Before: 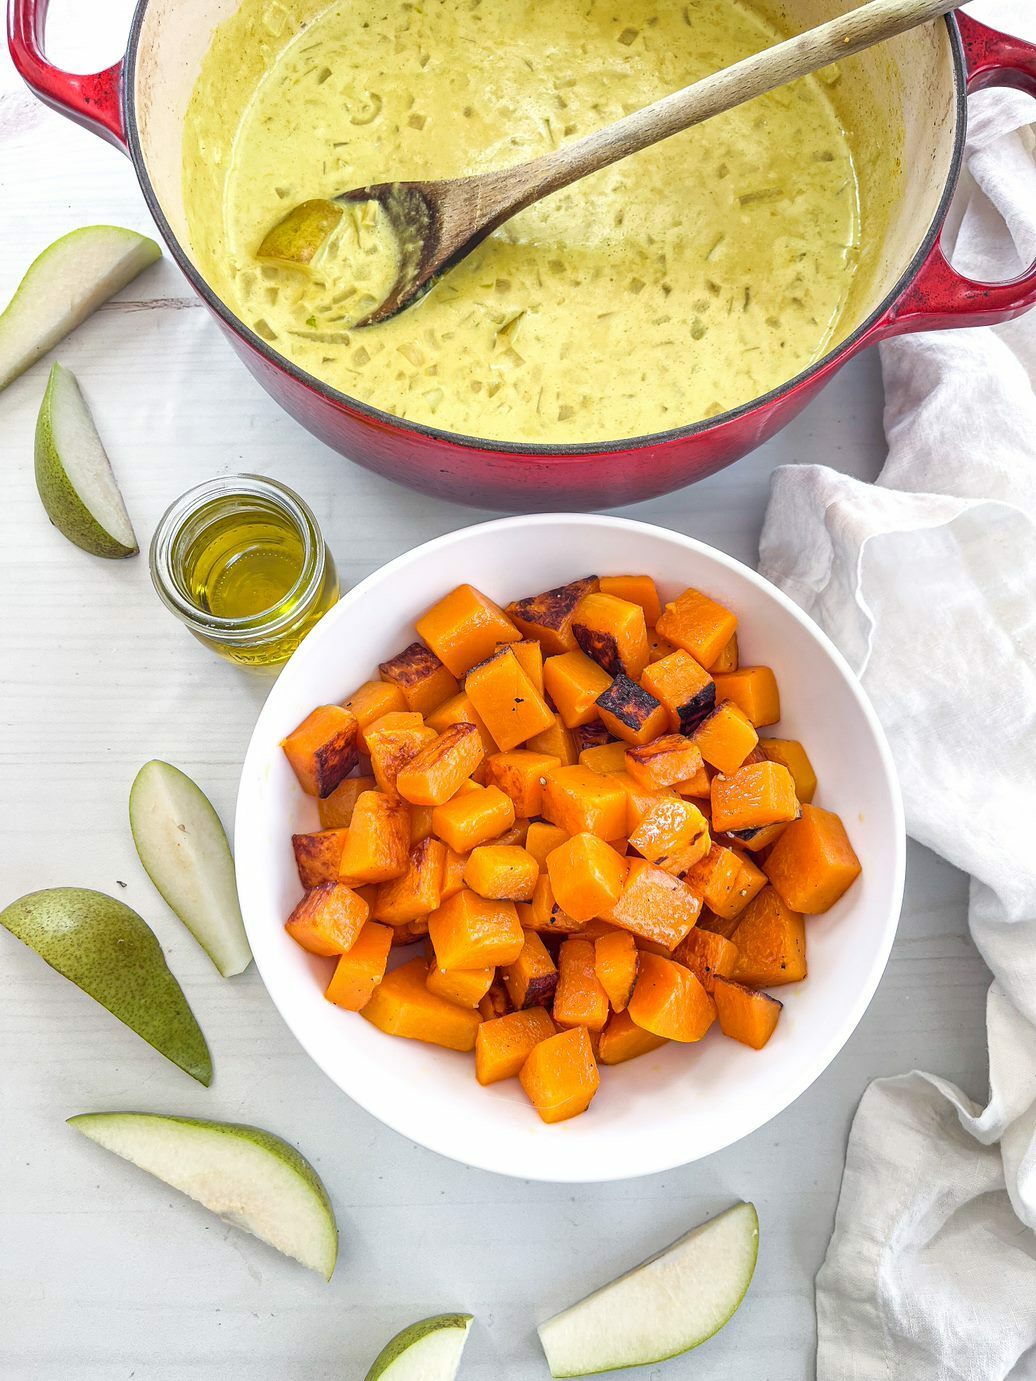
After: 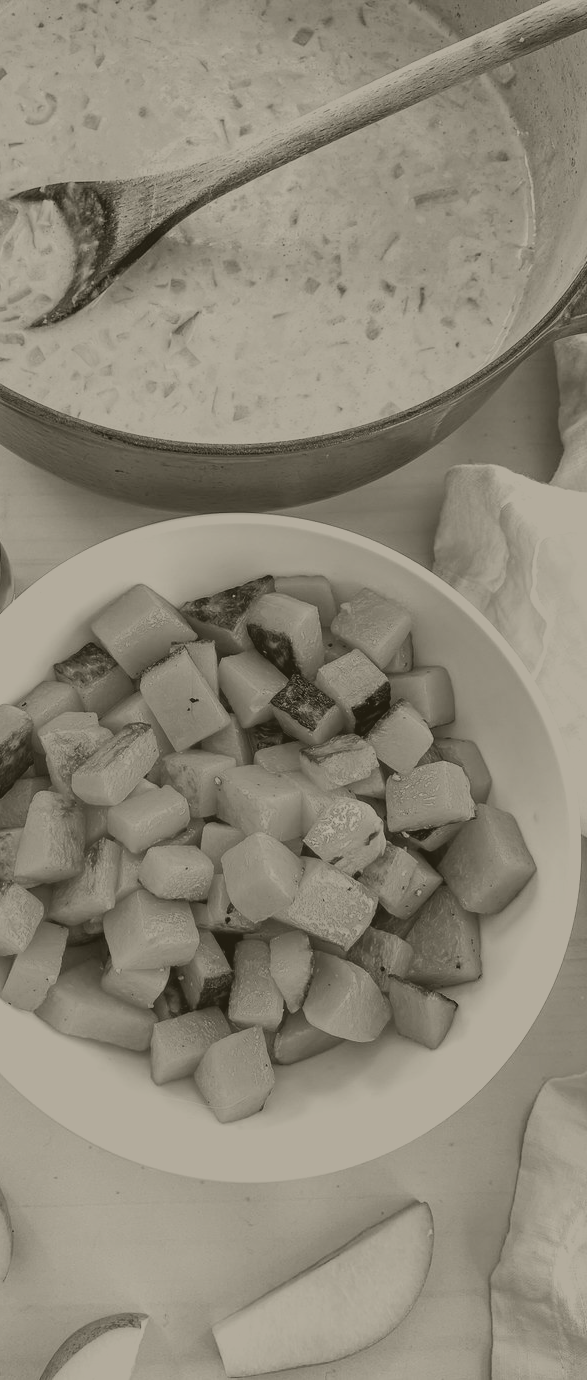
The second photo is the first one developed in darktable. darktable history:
colorize: hue 41.44°, saturation 22%, source mix 60%, lightness 10.61%
filmic rgb: black relative exposure -8.2 EV, white relative exposure 2.2 EV, threshold 3 EV, hardness 7.11, latitude 75%, contrast 1.325, highlights saturation mix -2%, shadows ↔ highlights balance 30%, preserve chrominance RGB euclidean norm, color science v5 (2021), contrast in shadows safe, contrast in highlights safe, enable highlight reconstruction true
crop: left 31.458%, top 0%, right 11.876%
